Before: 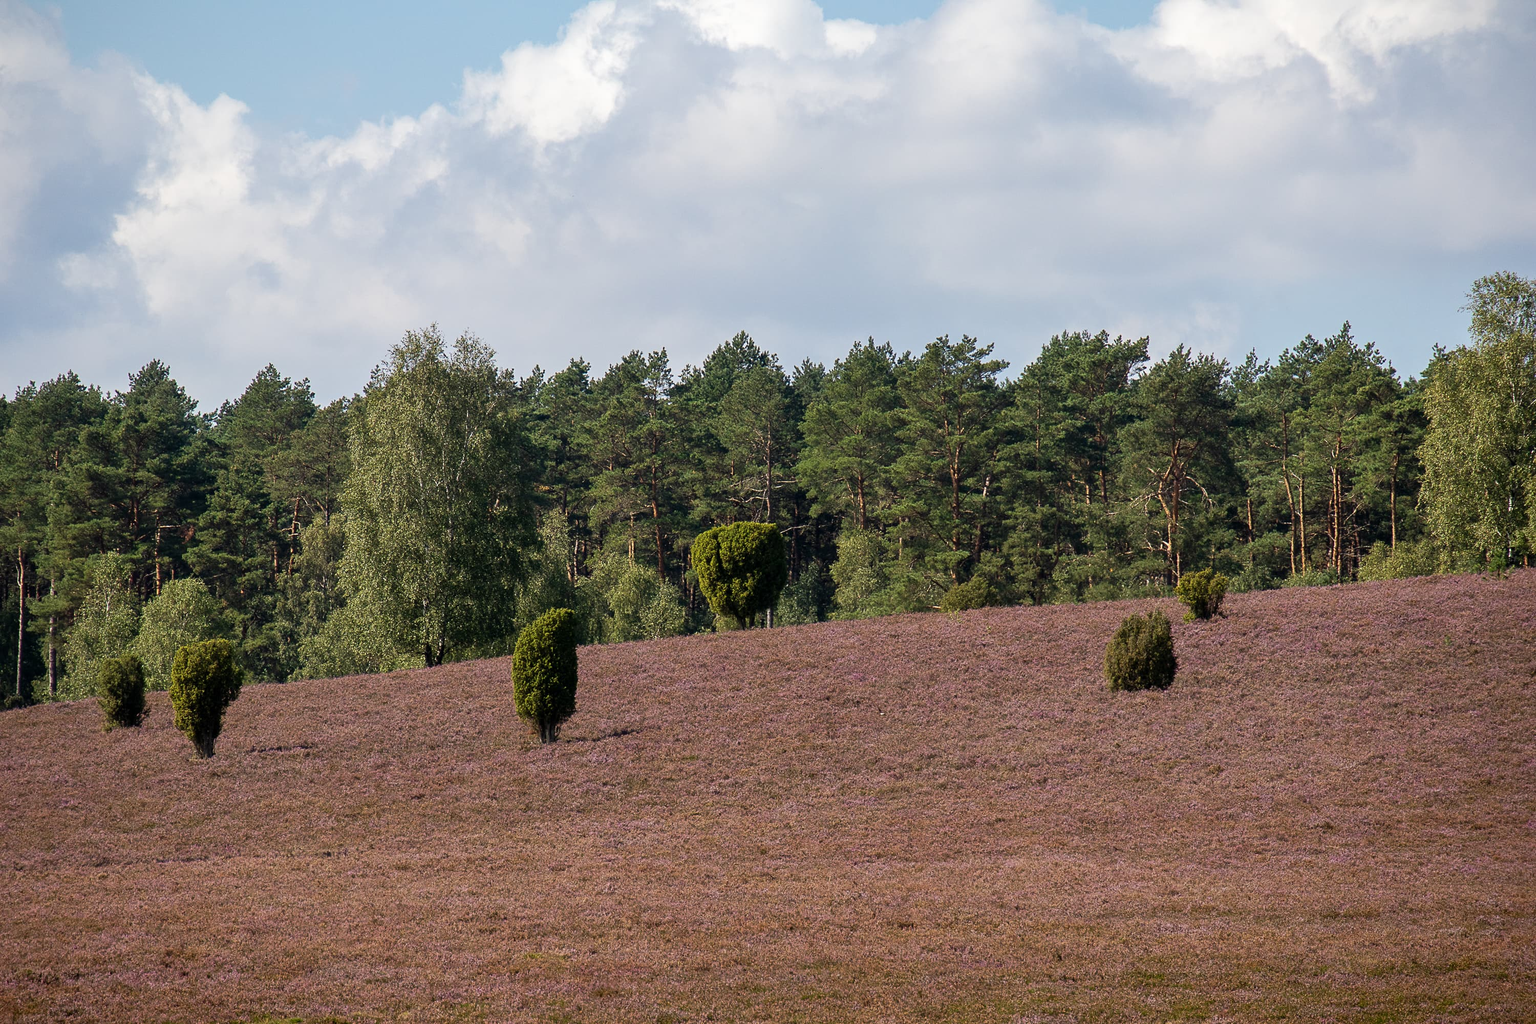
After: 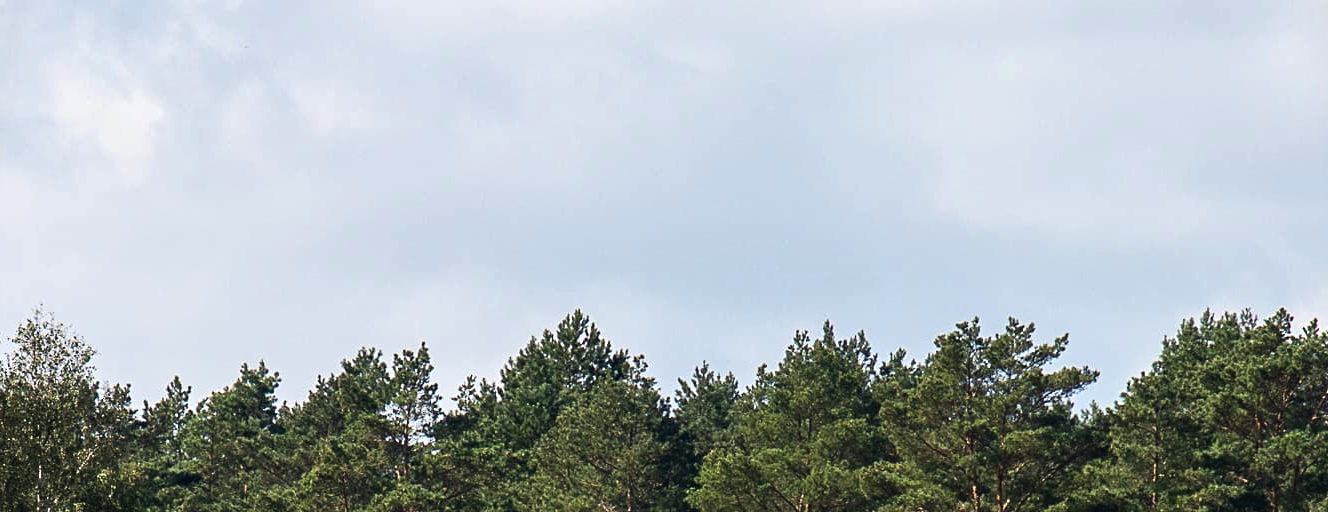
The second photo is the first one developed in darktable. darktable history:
vignetting: fall-off start 99.81%, unbound false
crop: left 29.103%, top 16.831%, right 26.624%, bottom 57.532%
tone equalizer: -8 EV -0.383 EV, -7 EV -0.381 EV, -6 EV -0.337 EV, -5 EV -0.249 EV, -3 EV 0.213 EV, -2 EV 0.334 EV, -1 EV 0.376 EV, +0 EV 0.414 EV, edges refinement/feathering 500, mask exposure compensation -1.57 EV, preserve details no
